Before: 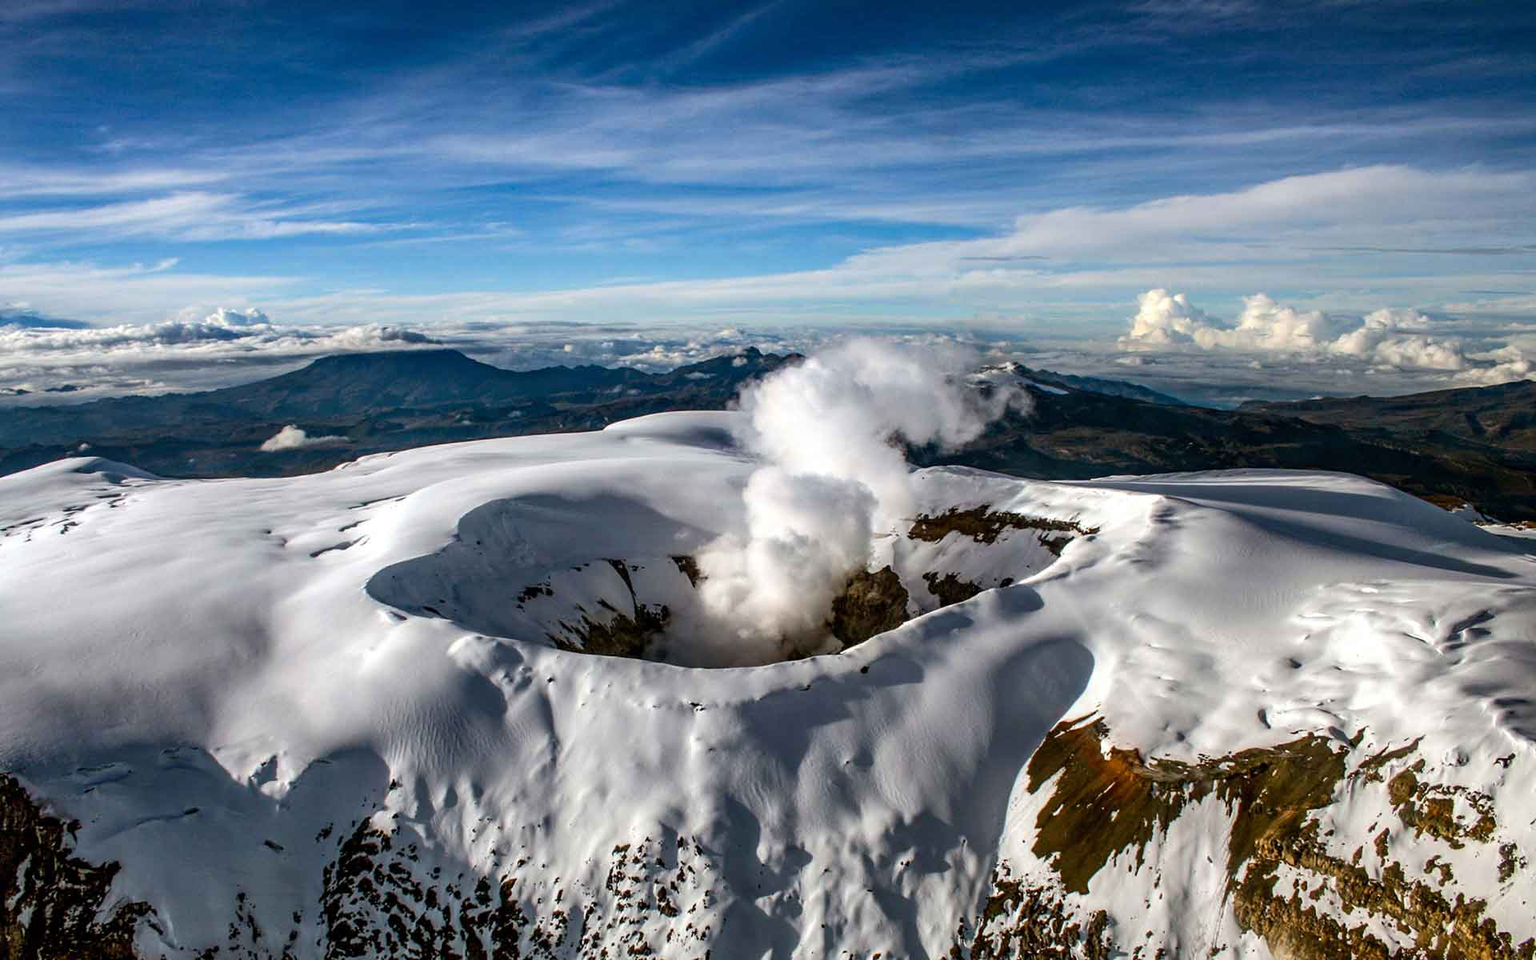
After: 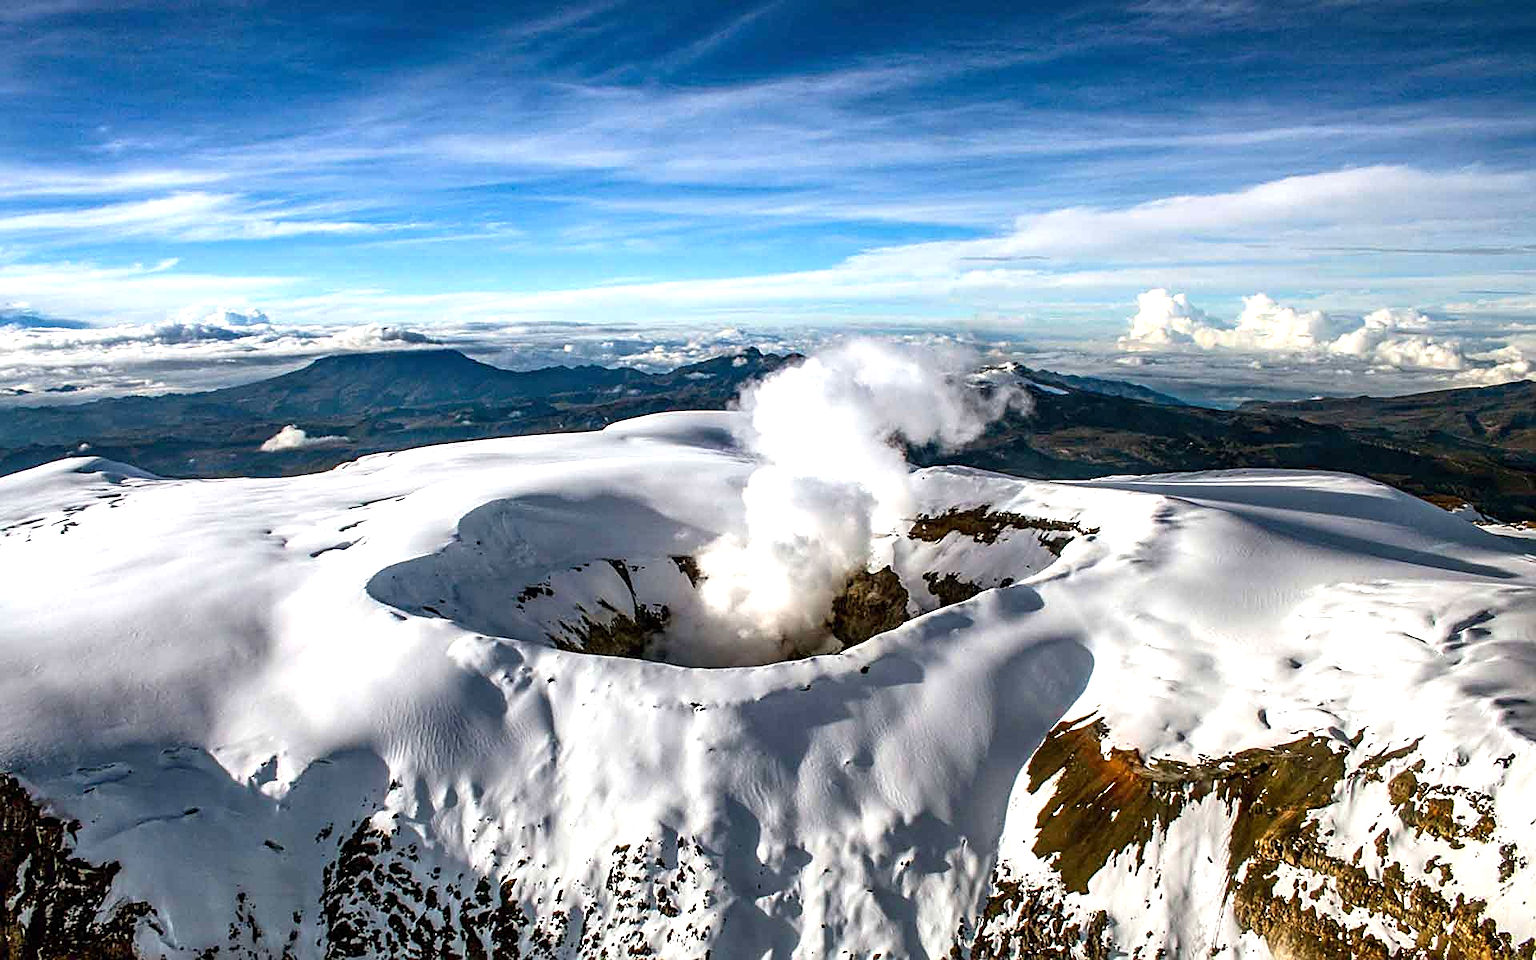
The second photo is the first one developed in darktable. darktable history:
exposure: exposure 0.717 EV, compensate highlight preservation false
sharpen: on, module defaults
